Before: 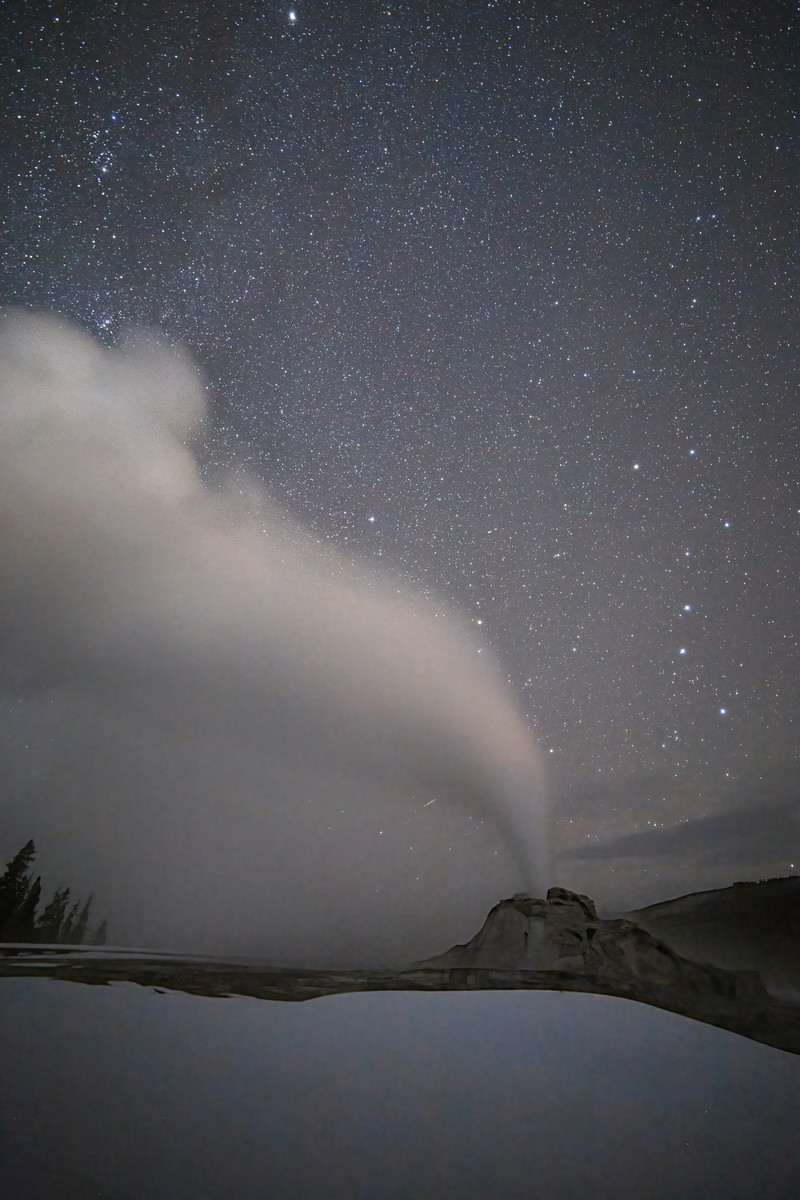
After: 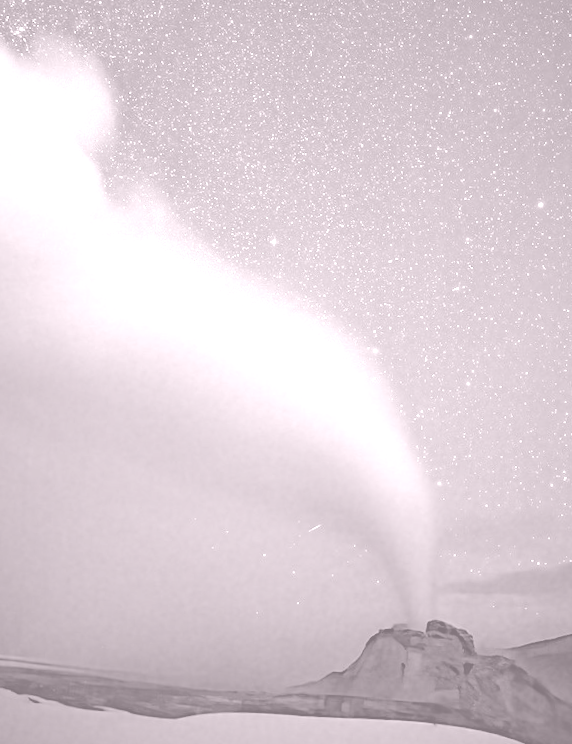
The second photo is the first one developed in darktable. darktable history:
colorize: hue 25.2°, saturation 83%, source mix 82%, lightness 79%, version 1
crop and rotate: angle -3.37°, left 9.79%, top 20.73%, right 12.42%, bottom 11.82%
haze removal: compatibility mode true, adaptive false
